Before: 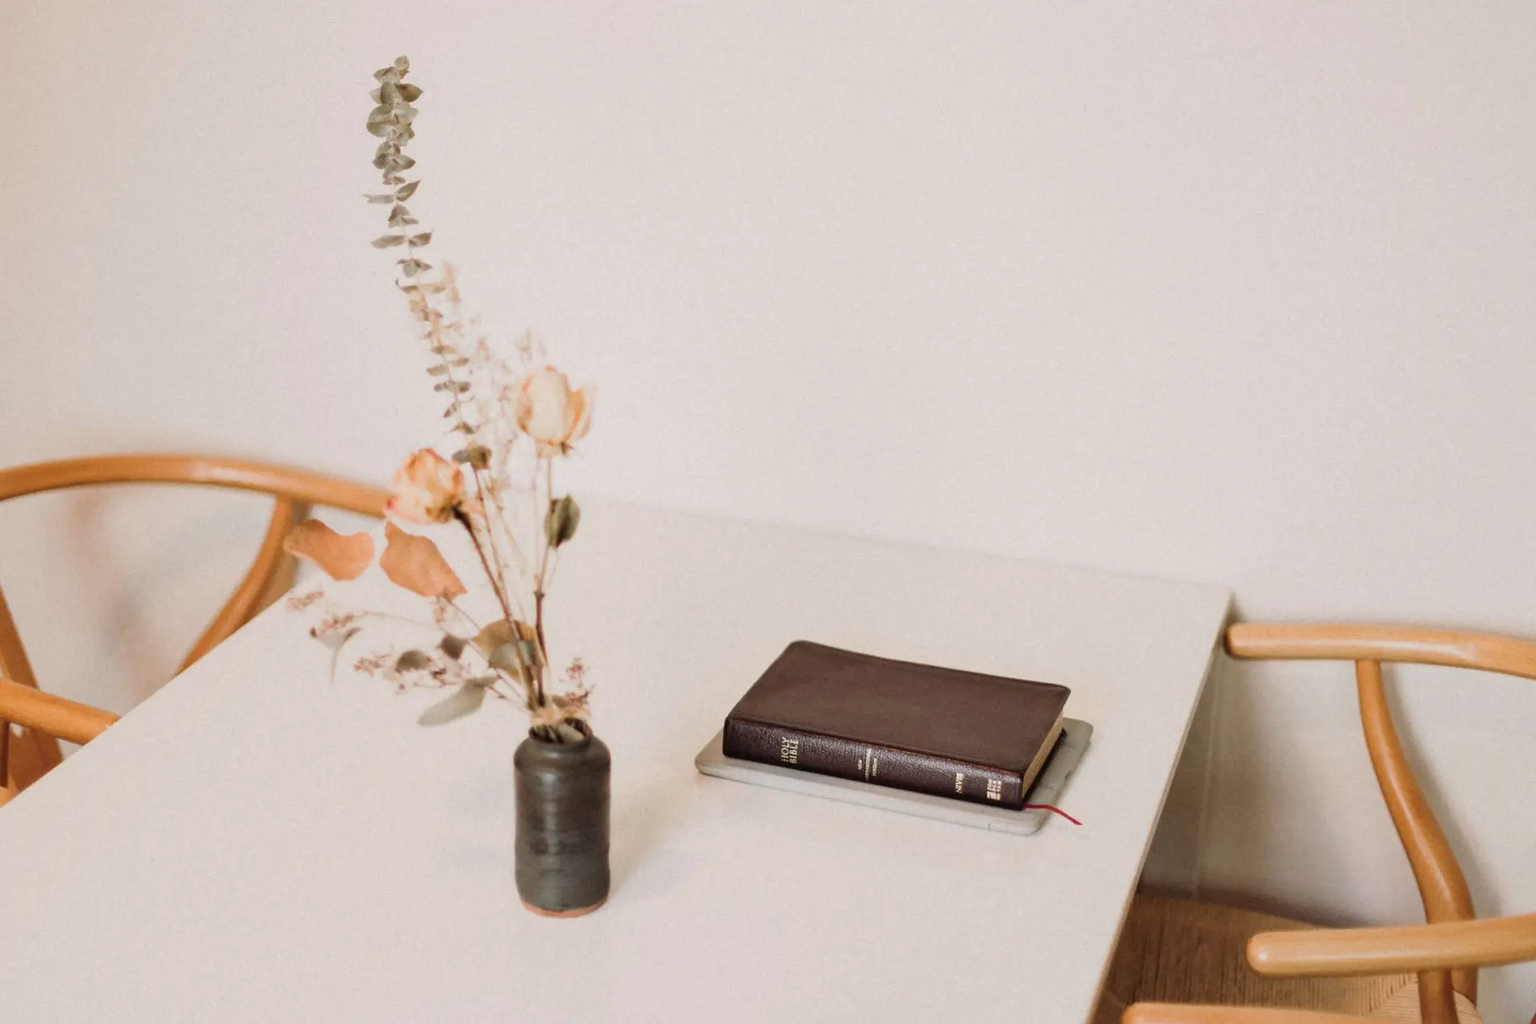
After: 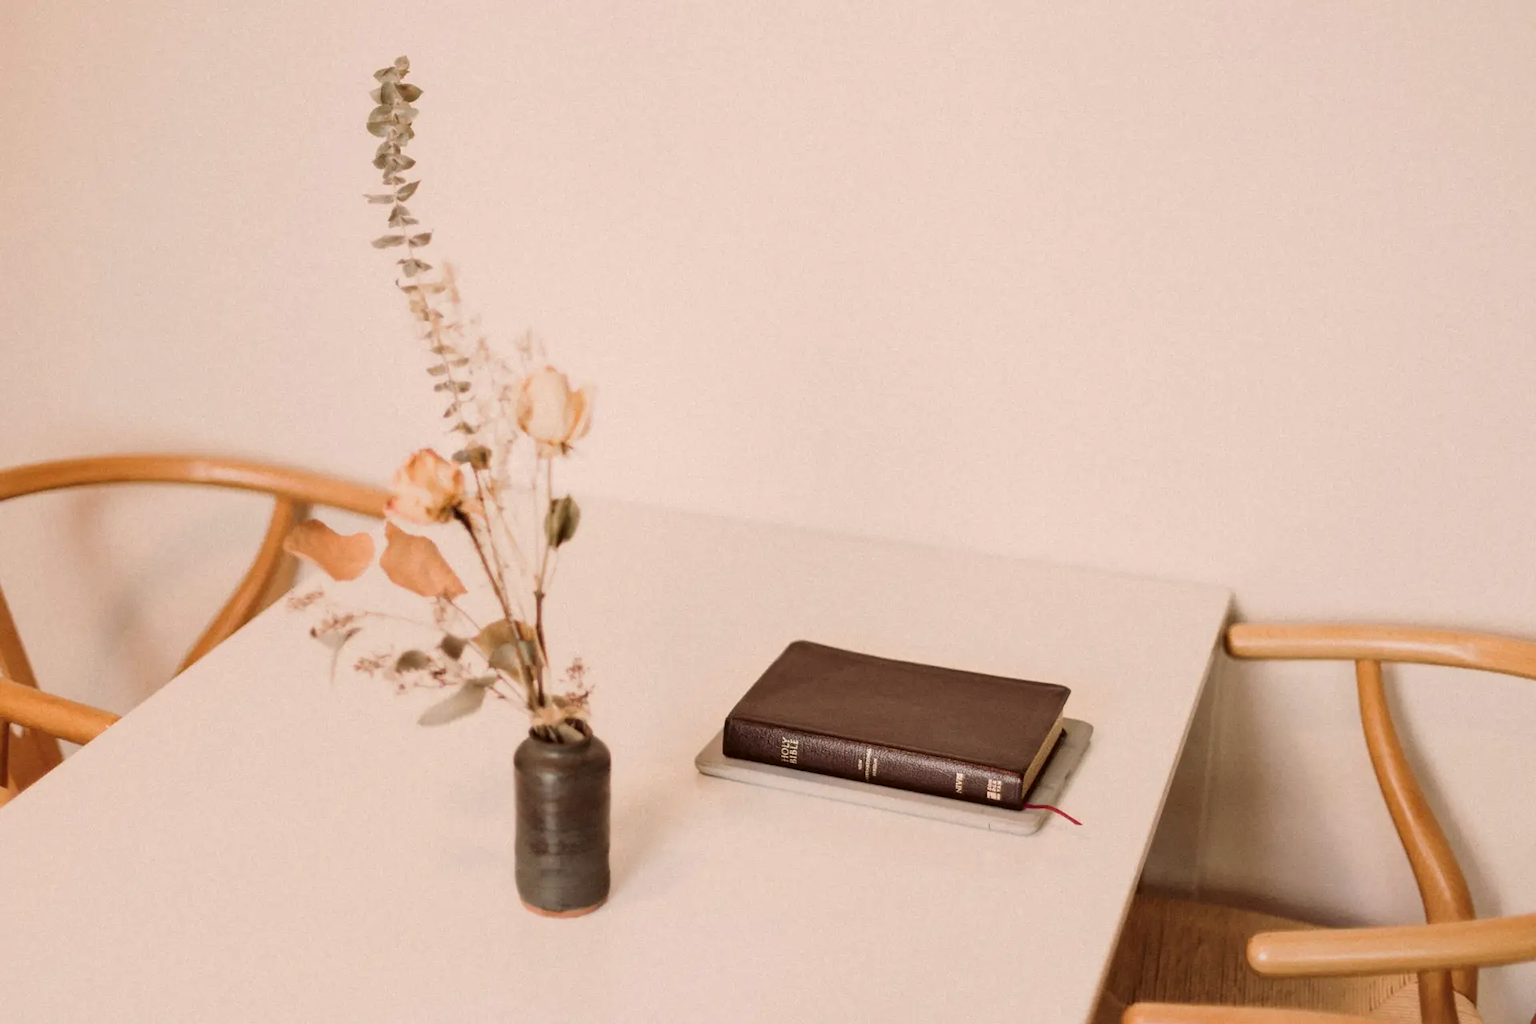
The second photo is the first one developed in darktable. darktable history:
exposure: compensate highlight preservation false
color correction: highlights a* 6.27, highlights b* 8.19, shadows a* 5.94, shadows b* 7.23, saturation 0.9
